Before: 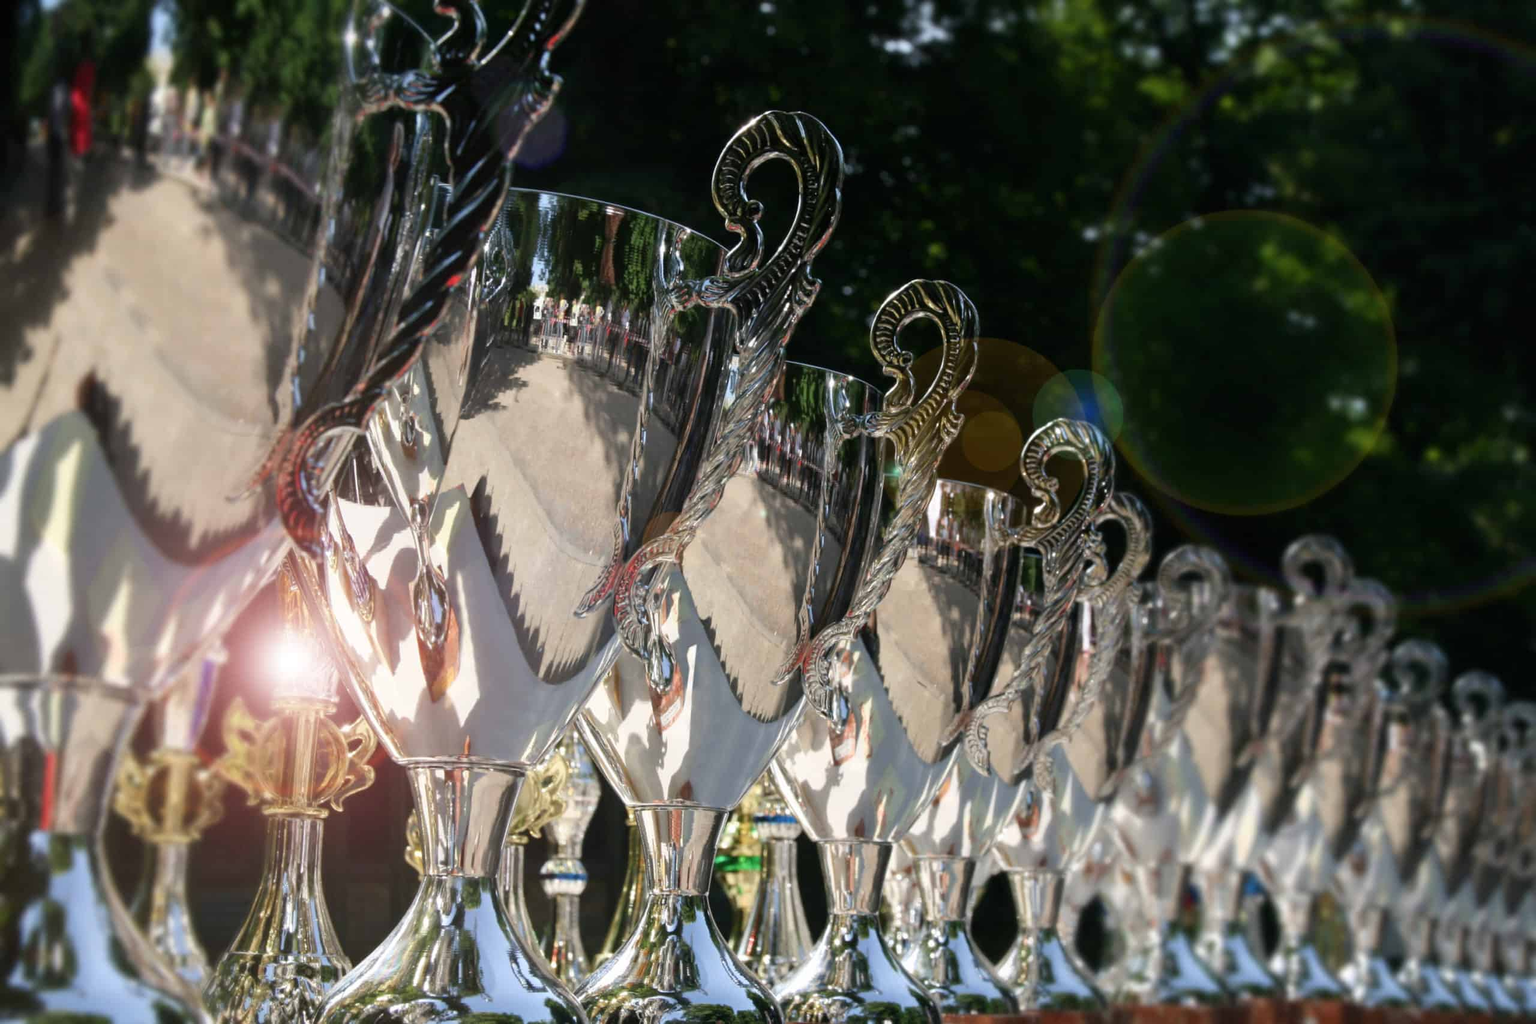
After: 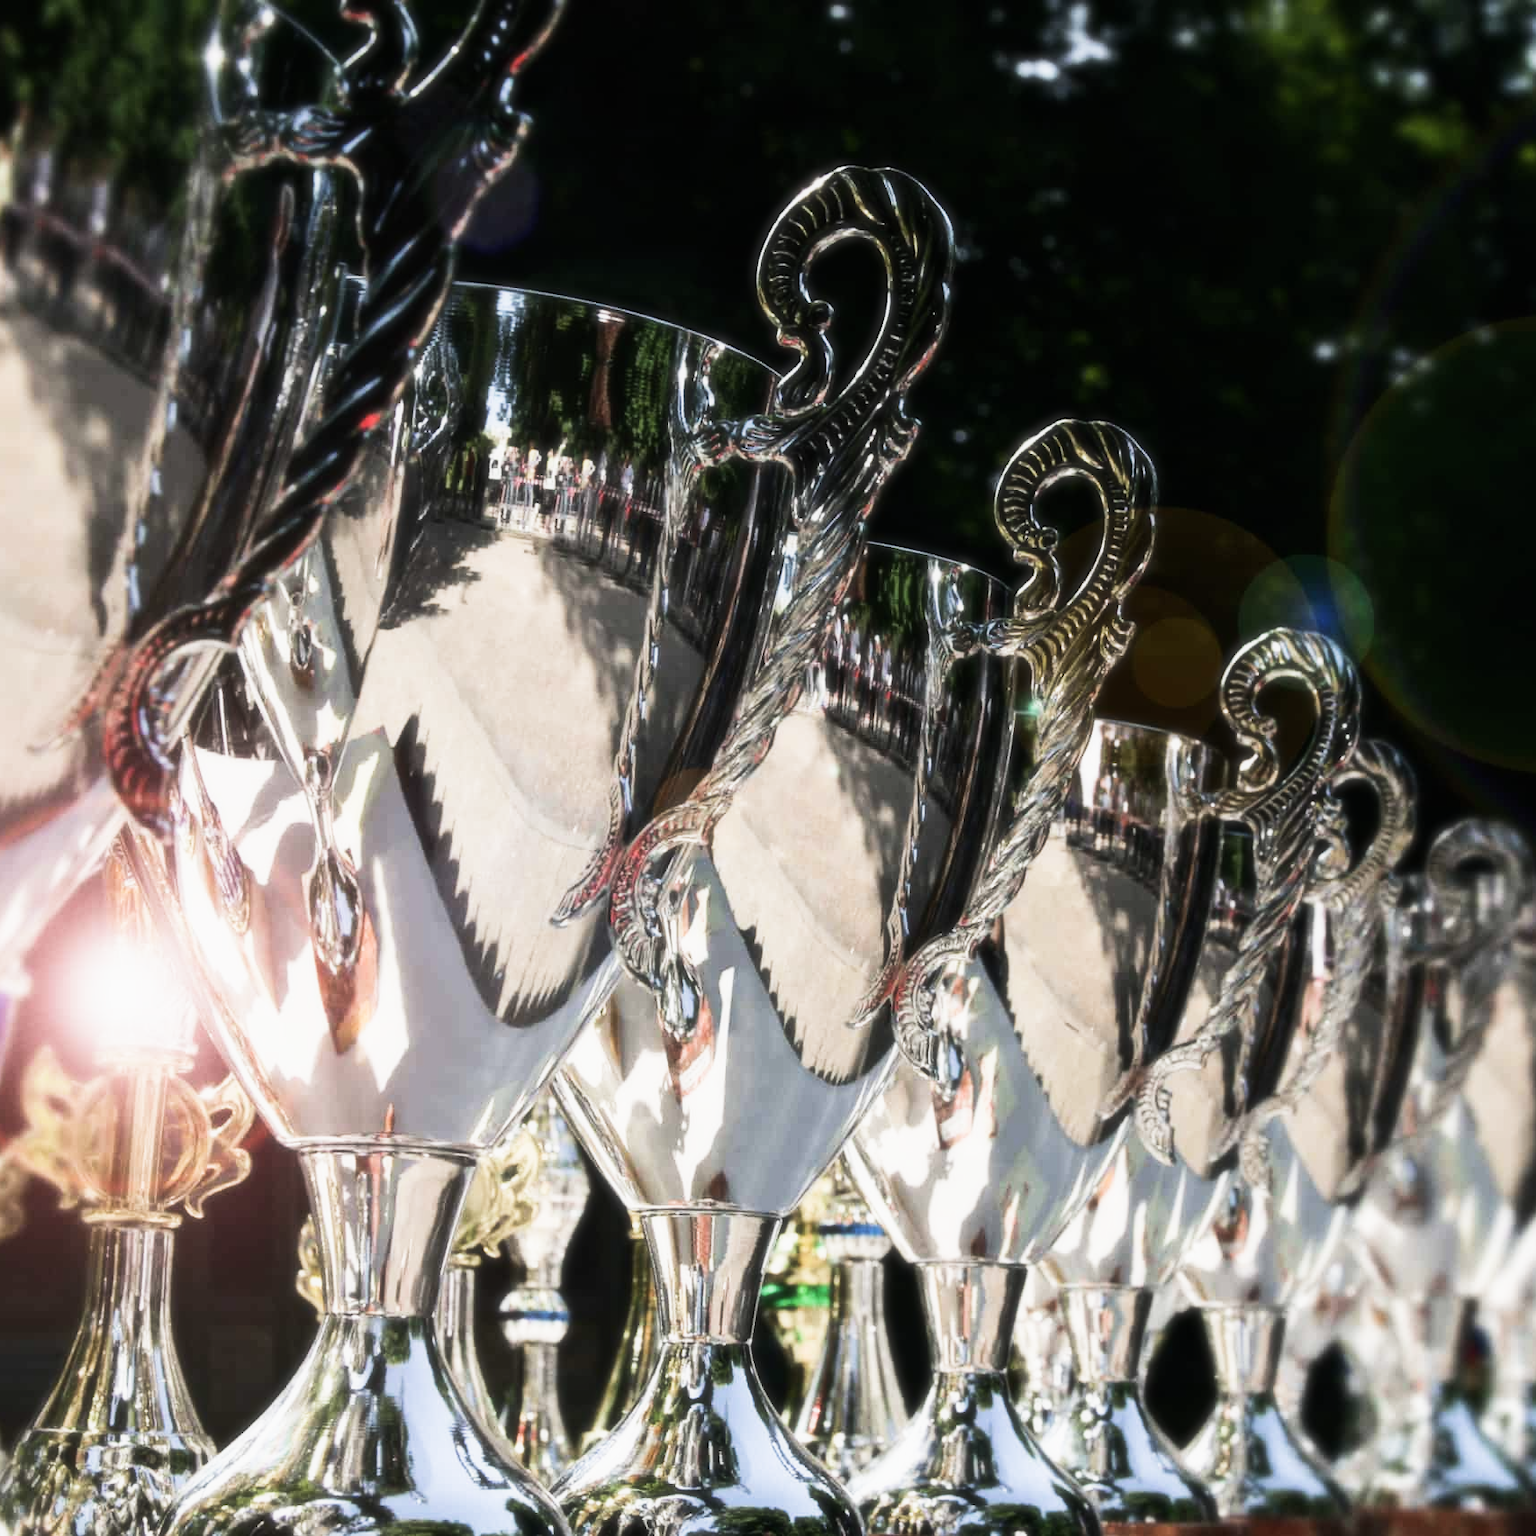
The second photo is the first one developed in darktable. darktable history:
soften: size 10%, saturation 50%, brightness 0.2 EV, mix 10%
crop and rotate: left 13.537%, right 19.796%
sigmoid: contrast 1.22, skew 0.65
tone equalizer: -8 EV -1.08 EV, -7 EV -1.01 EV, -6 EV -0.867 EV, -5 EV -0.578 EV, -3 EV 0.578 EV, -2 EV 0.867 EV, -1 EV 1.01 EV, +0 EV 1.08 EV, edges refinement/feathering 500, mask exposure compensation -1.57 EV, preserve details no
